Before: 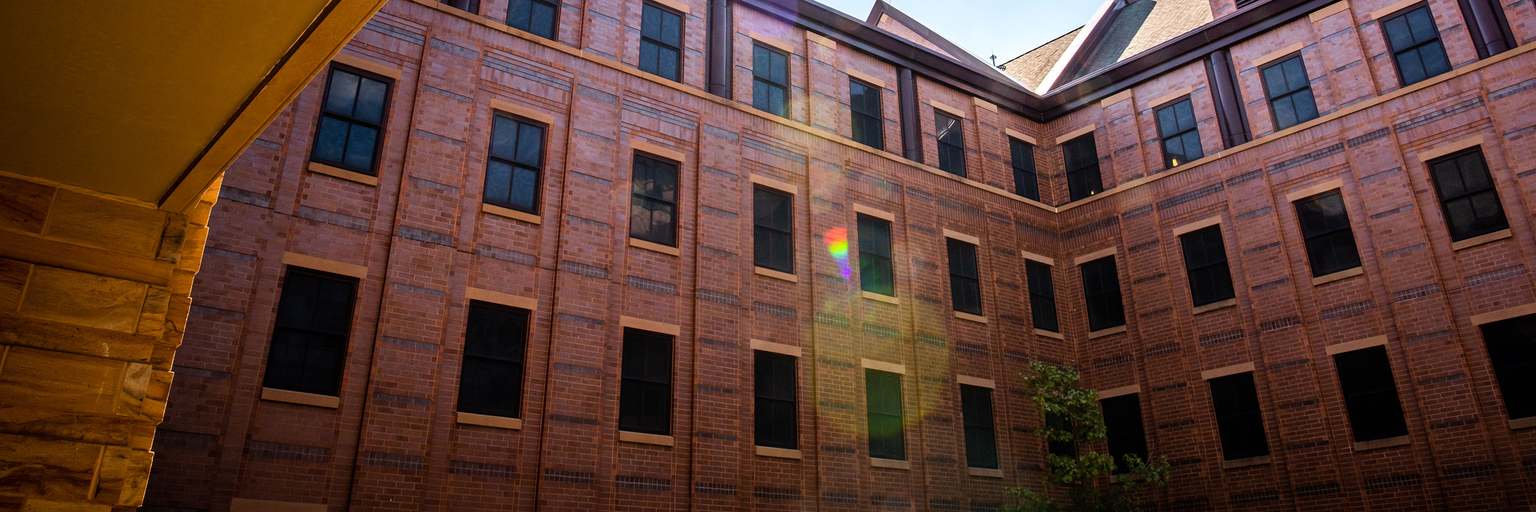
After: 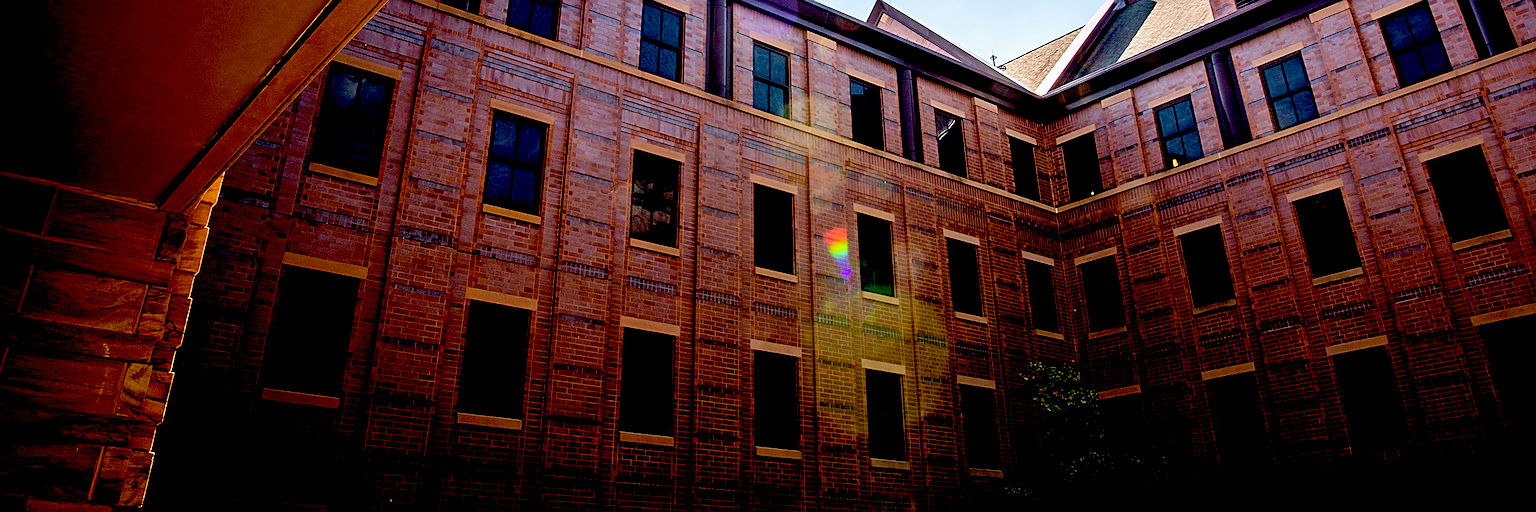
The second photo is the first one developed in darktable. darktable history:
sharpen: on, module defaults
exposure: black level correction 0.056, exposure -0.033 EV, compensate exposure bias true, compensate highlight preservation false
